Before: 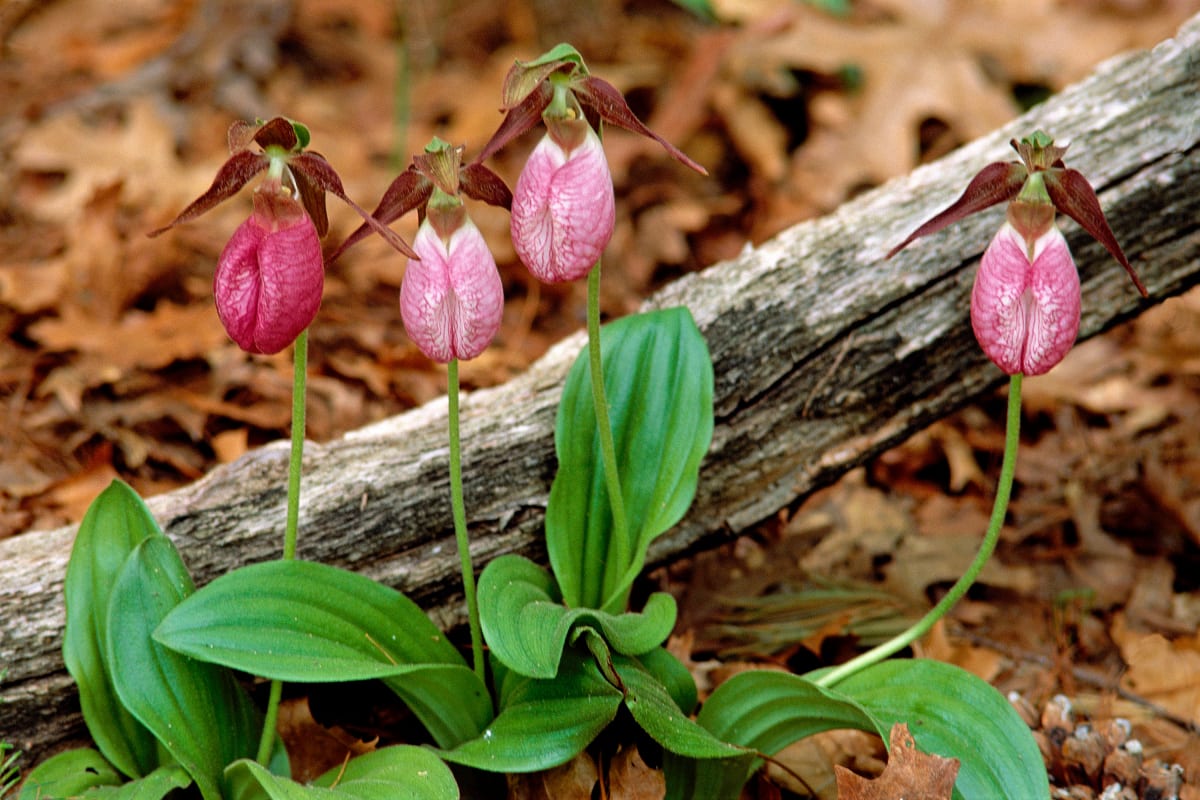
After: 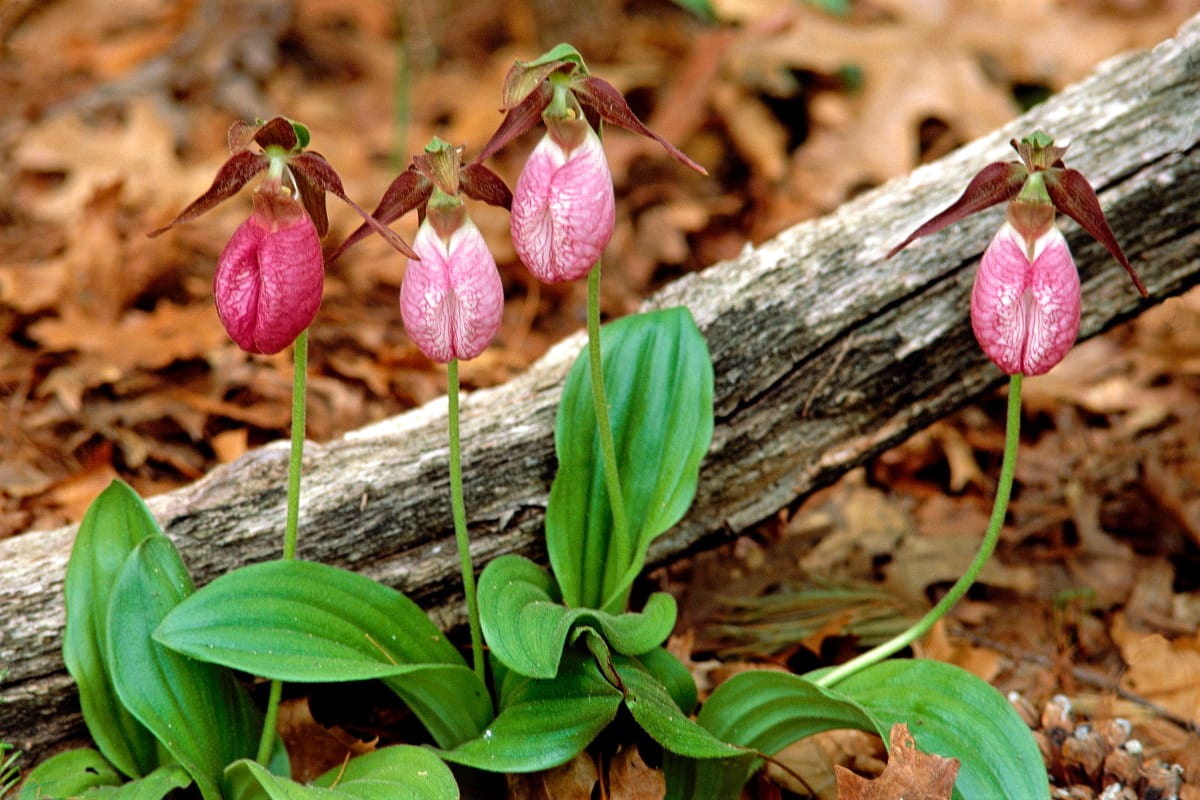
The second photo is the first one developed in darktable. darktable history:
split-toning: shadows › saturation 0.61, highlights › saturation 0.58, balance -28.74, compress 87.36%
exposure: exposure 0.2 EV, compensate highlight preservation false
